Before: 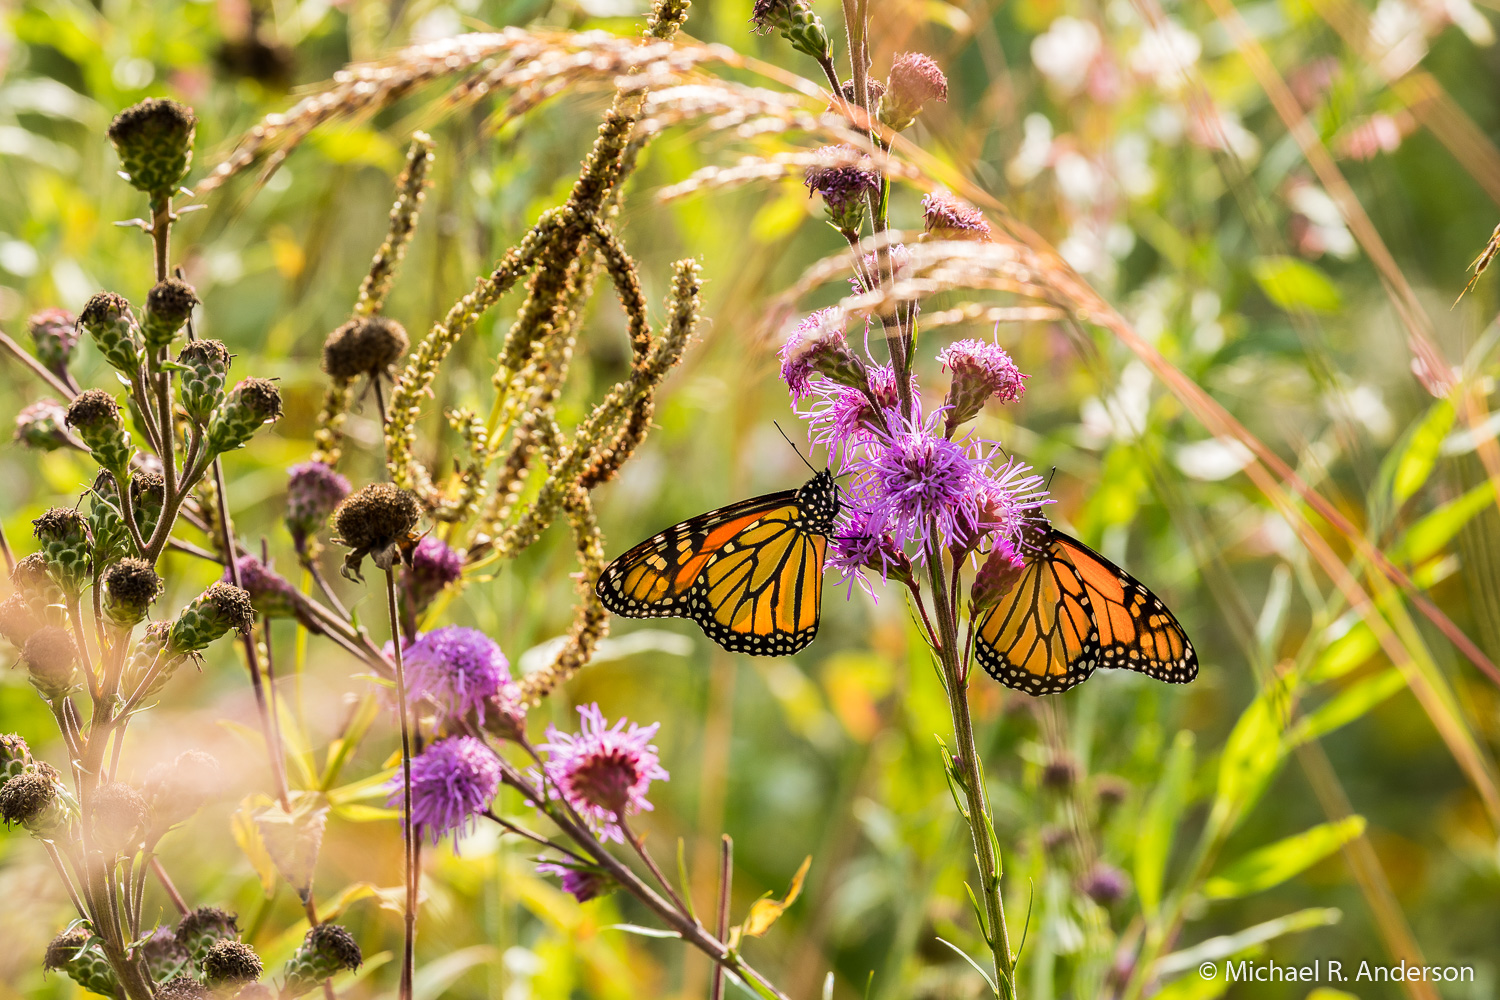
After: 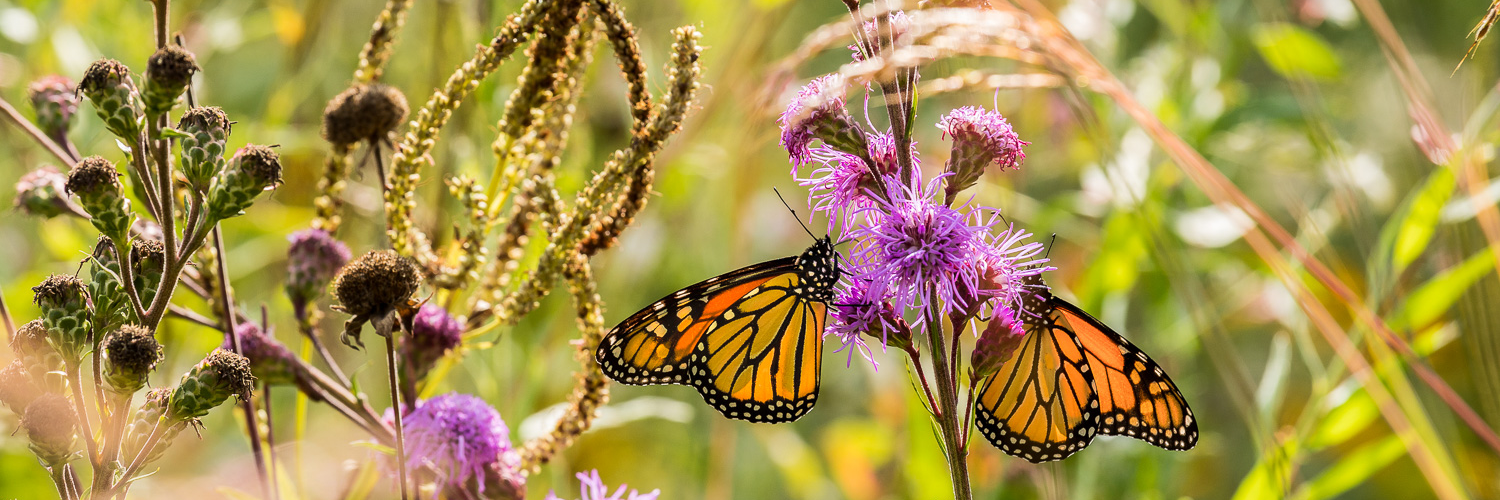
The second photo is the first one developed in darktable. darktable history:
crop: top 23.352%, bottom 26.648%
